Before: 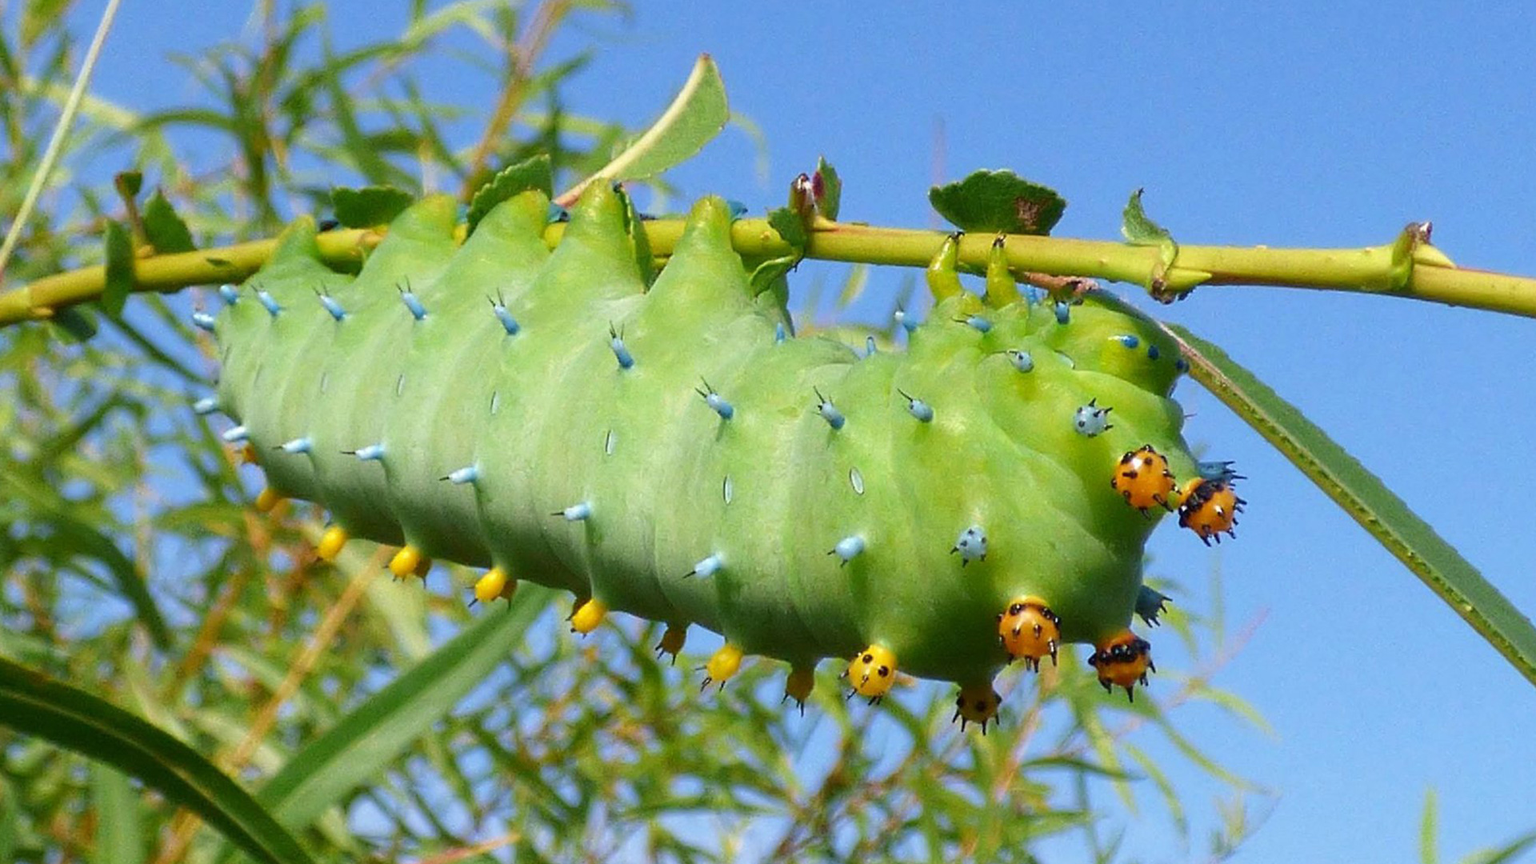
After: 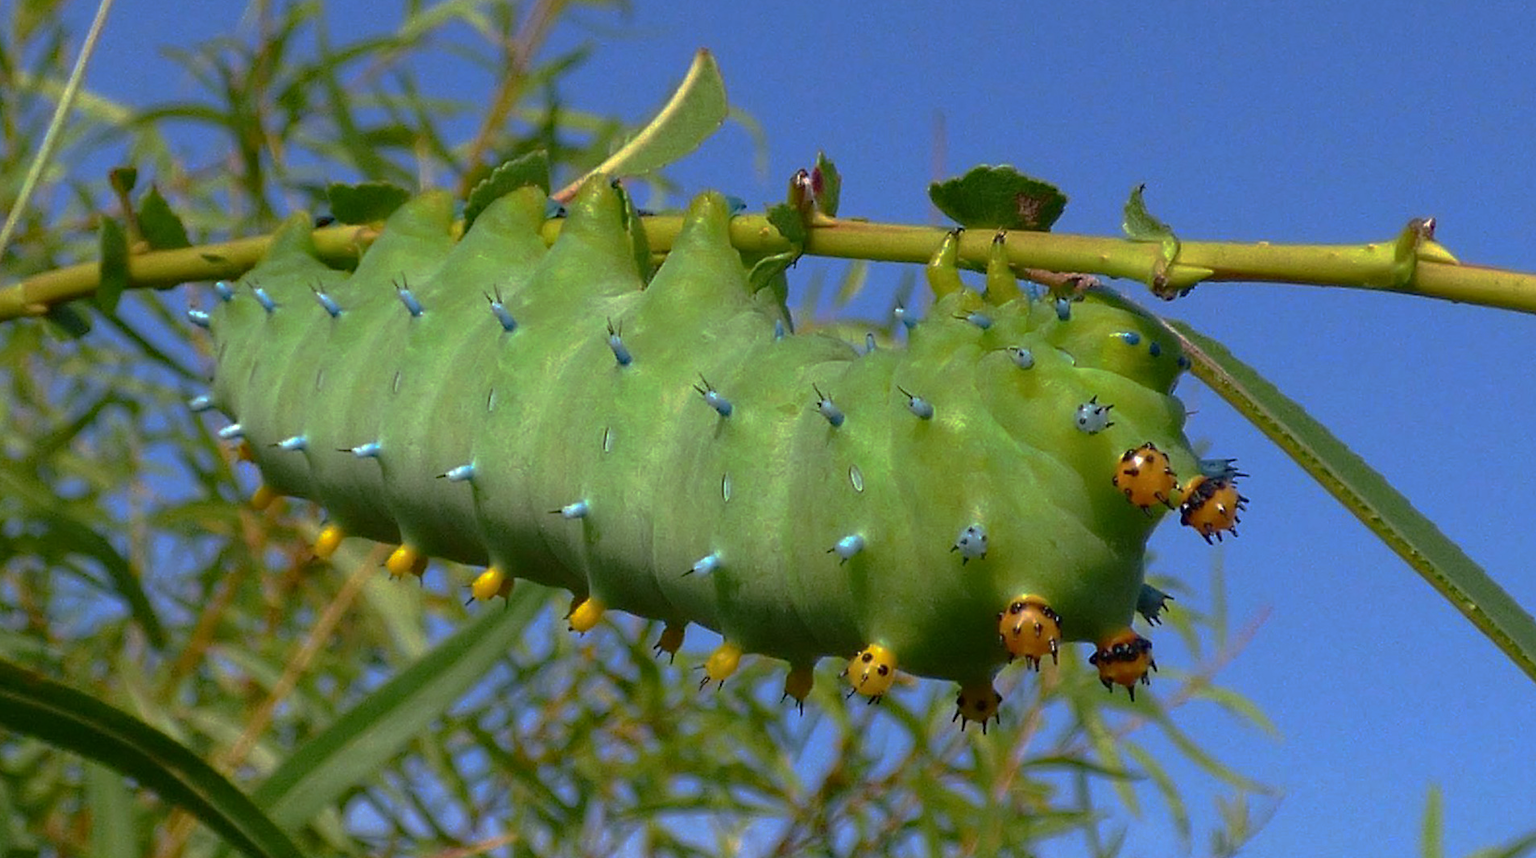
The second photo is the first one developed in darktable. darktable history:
haze removal: compatibility mode true, adaptive false
crop: left 0.445%, top 0.702%, right 0.199%, bottom 0.543%
base curve: curves: ch0 [(0, 0) (0.841, 0.609) (1, 1)], preserve colors none
